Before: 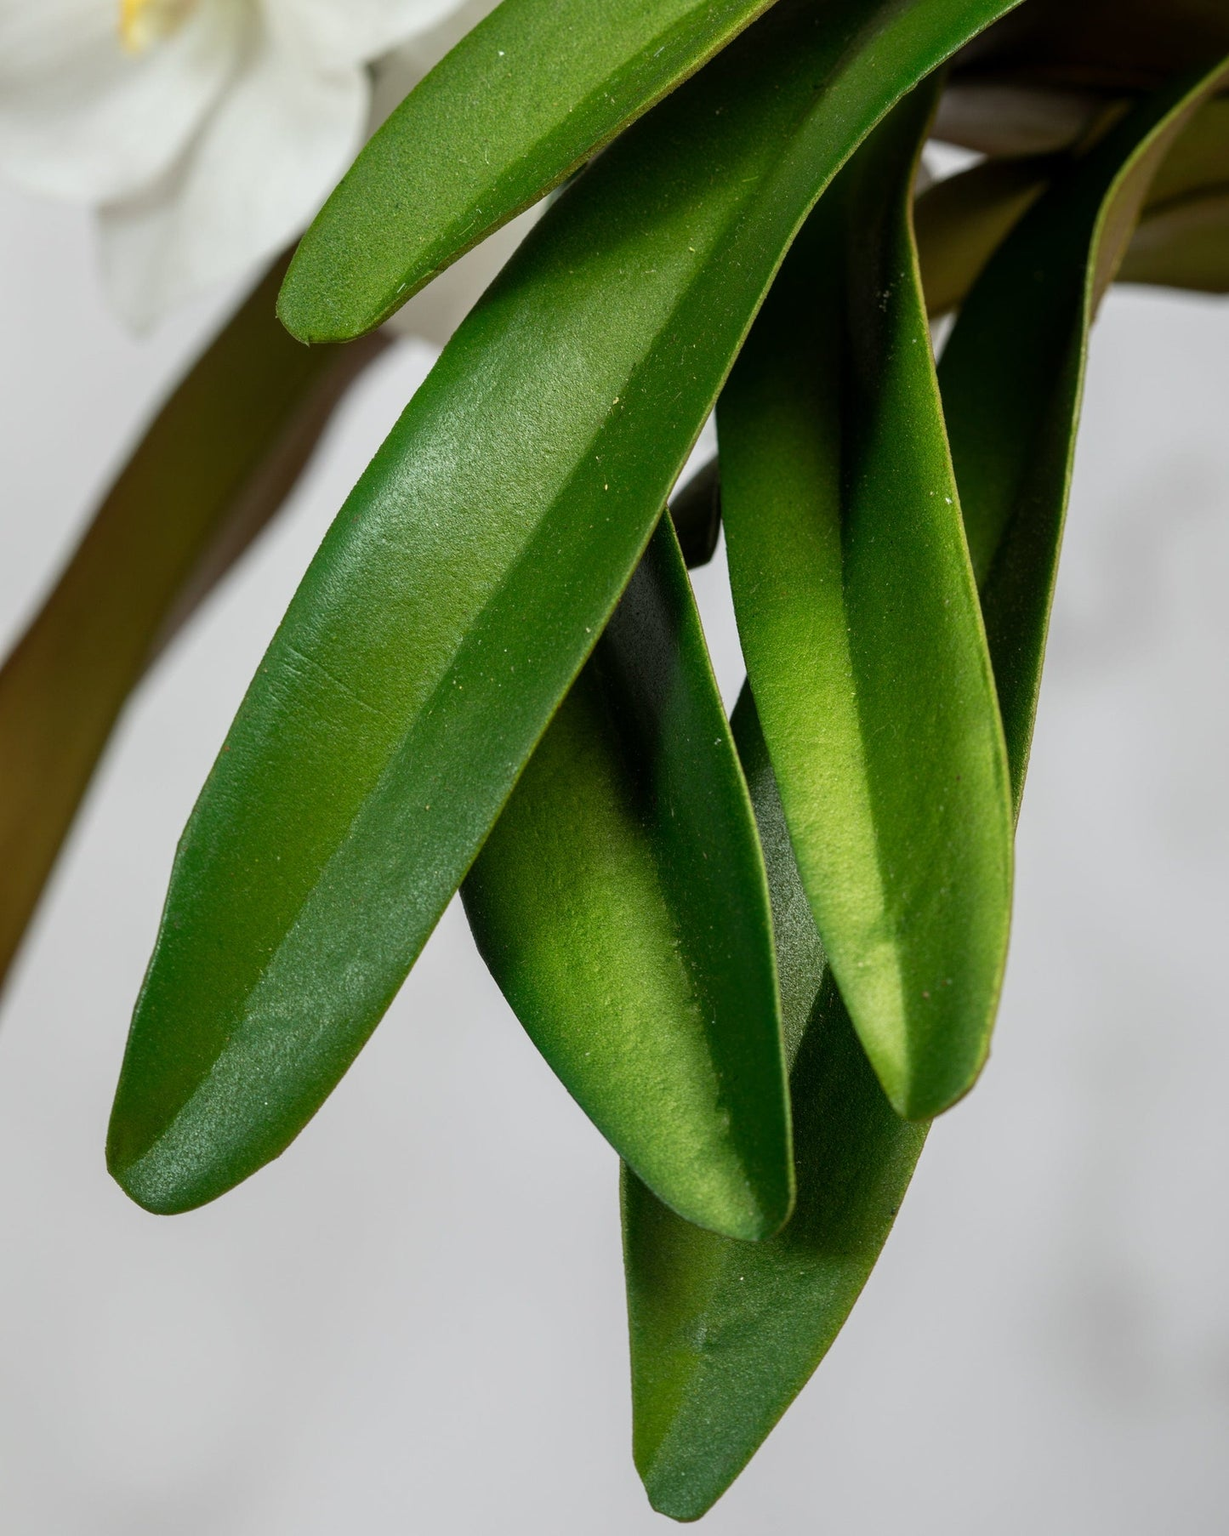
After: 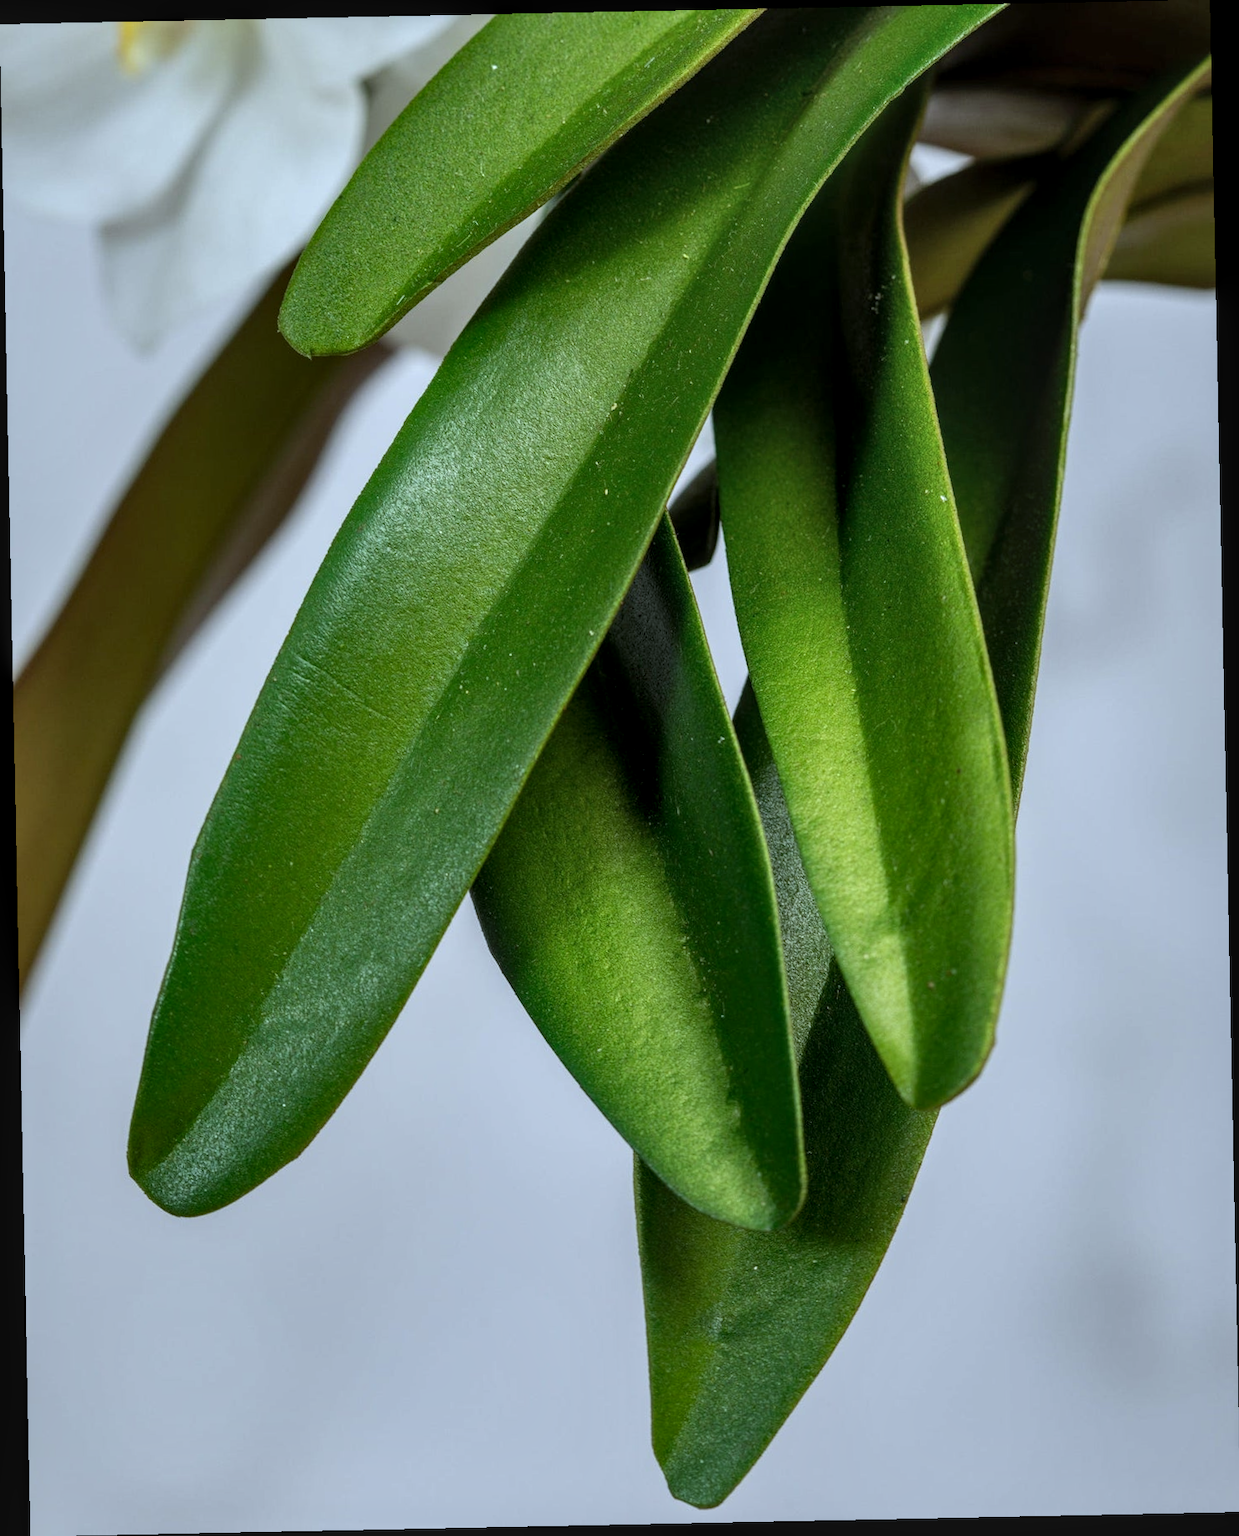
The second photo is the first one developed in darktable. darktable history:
white balance: red 0.924, blue 1.095
rotate and perspective: rotation -1.17°, automatic cropping off
local contrast: on, module defaults
shadows and highlights: shadows 32, highlights -32, soften with gaussian
